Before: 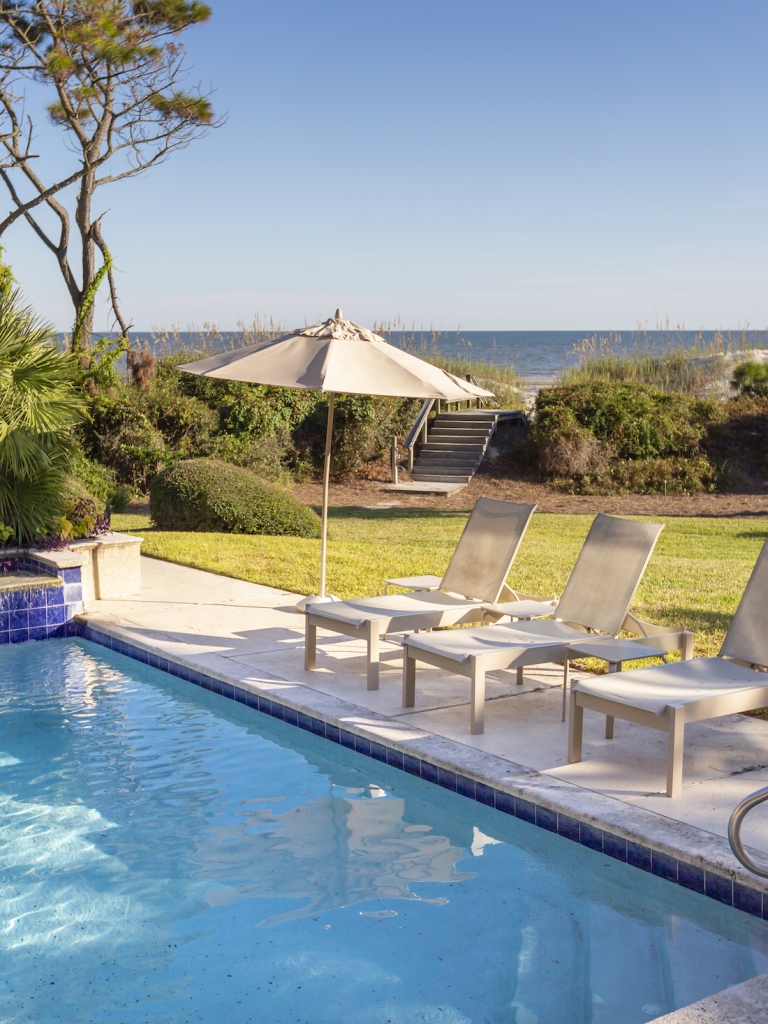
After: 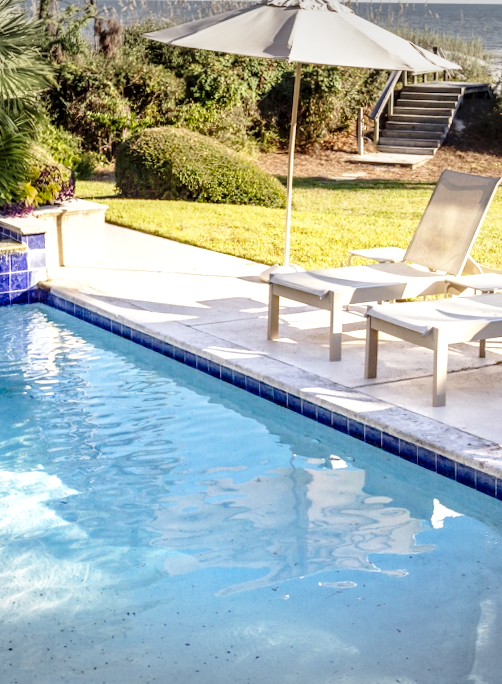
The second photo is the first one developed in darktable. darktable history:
crop and rotate: angle -0.849°, left 3.668%, top 31.821%, right 29.566%
base curve: curves: ch0 [(0, 0) (0.028, 0.03) (0.121, 0.232) (0.46, 0.748) (0.859, 0.968) (1, 1)], preserve colors none
local contrast: detail 144%
vignetting: fall-off start 99.87%, brightness -0.292, width/height ratio 1.324
